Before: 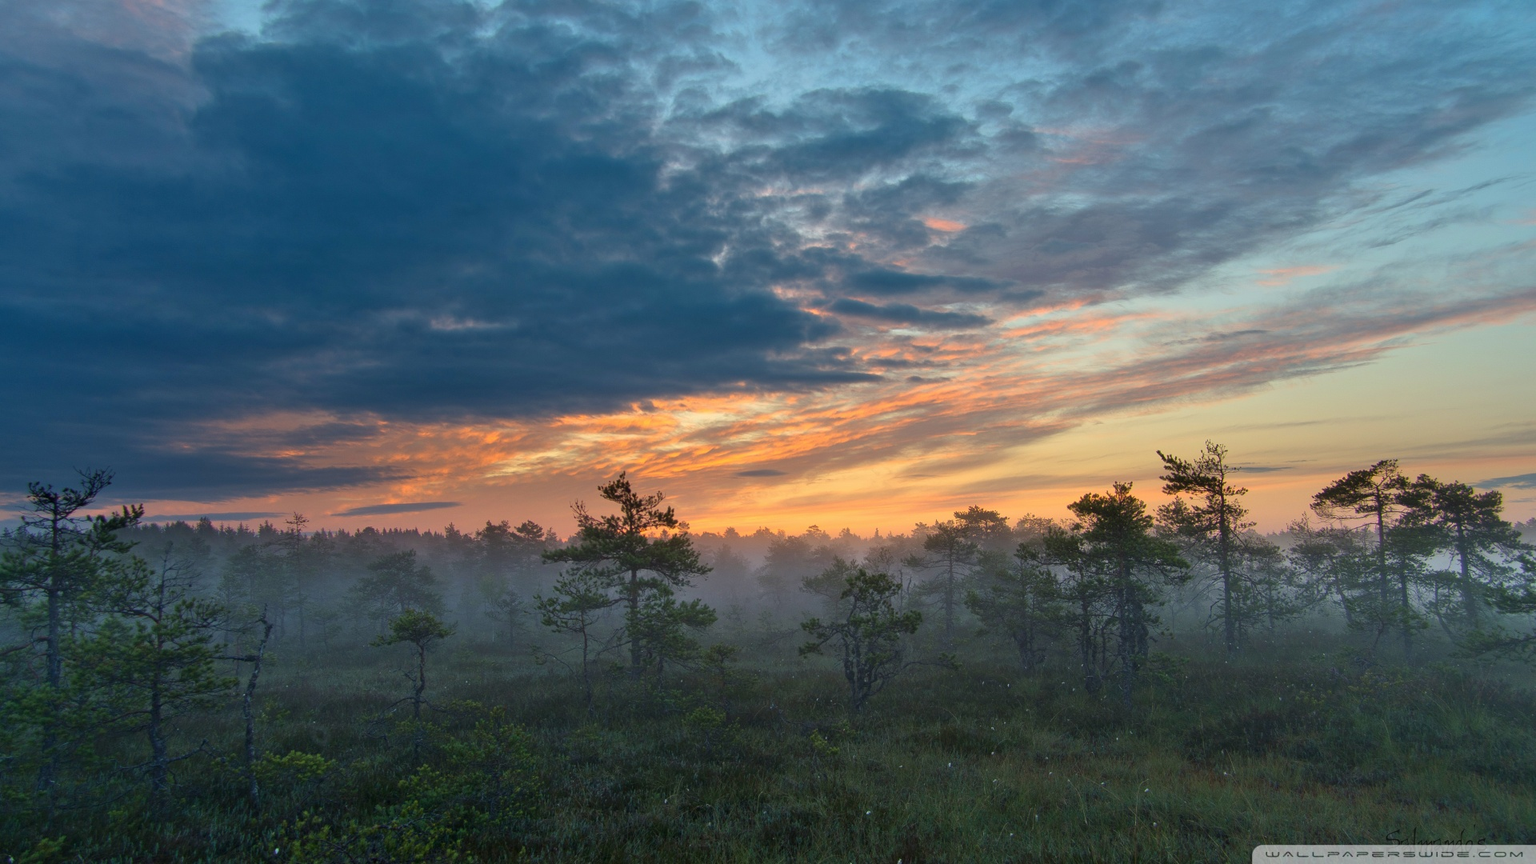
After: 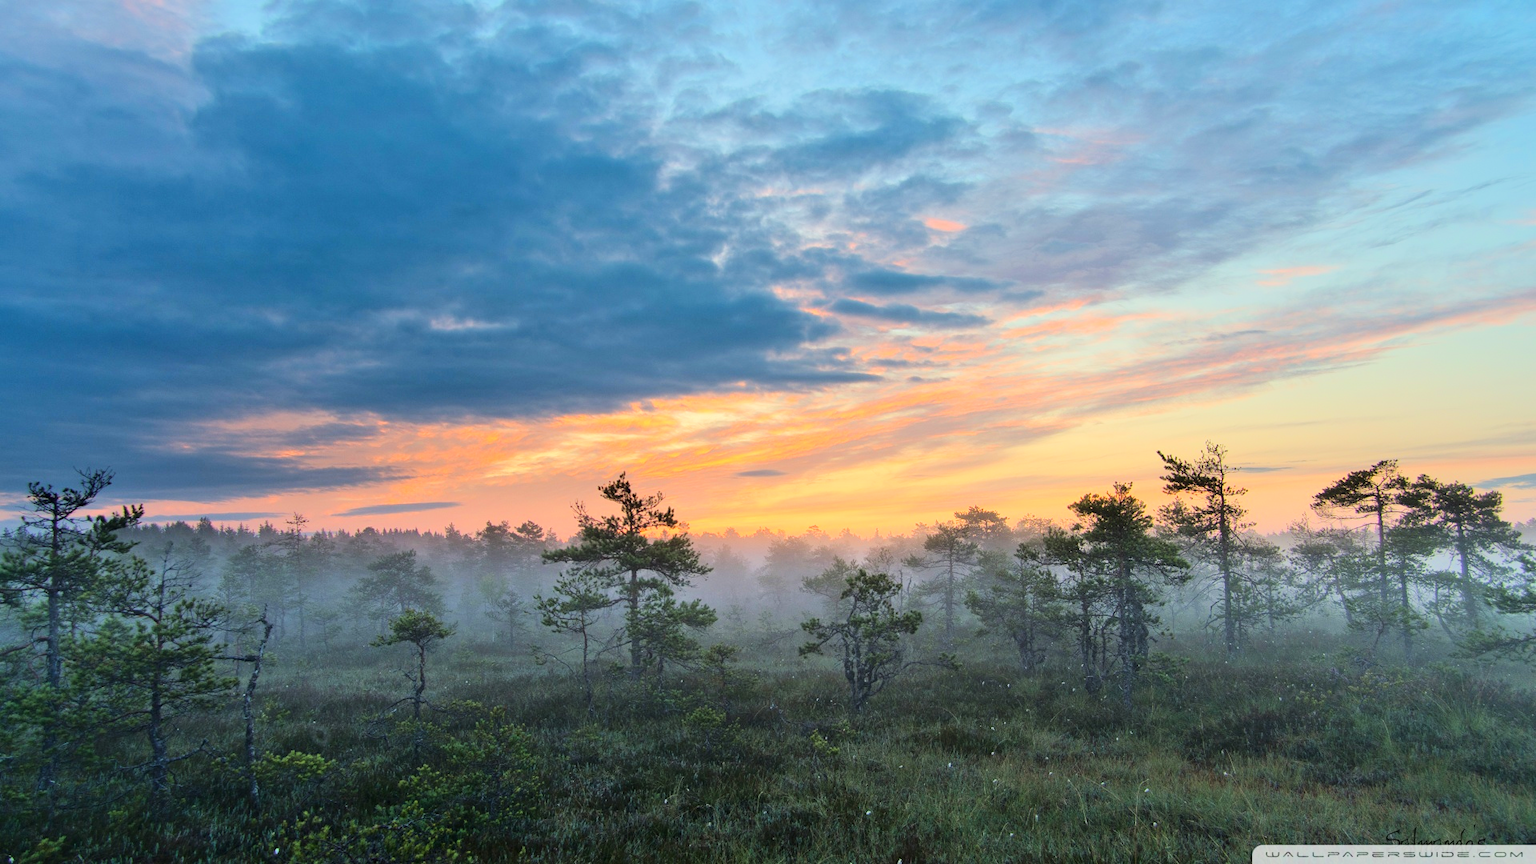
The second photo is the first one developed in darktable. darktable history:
tone equalizer: -7 EV 0.147 EV, -6 EV 0.594 EV, -5 EV 1.18 EV, -4 EV 1.32 EV, -3 EV 1.17 EV, -2 EV 0.6 EV, -1 EV 0.16 EV, edges refinement/feathering 500, mask exposure compensation -1.57 EV, preserve details no
